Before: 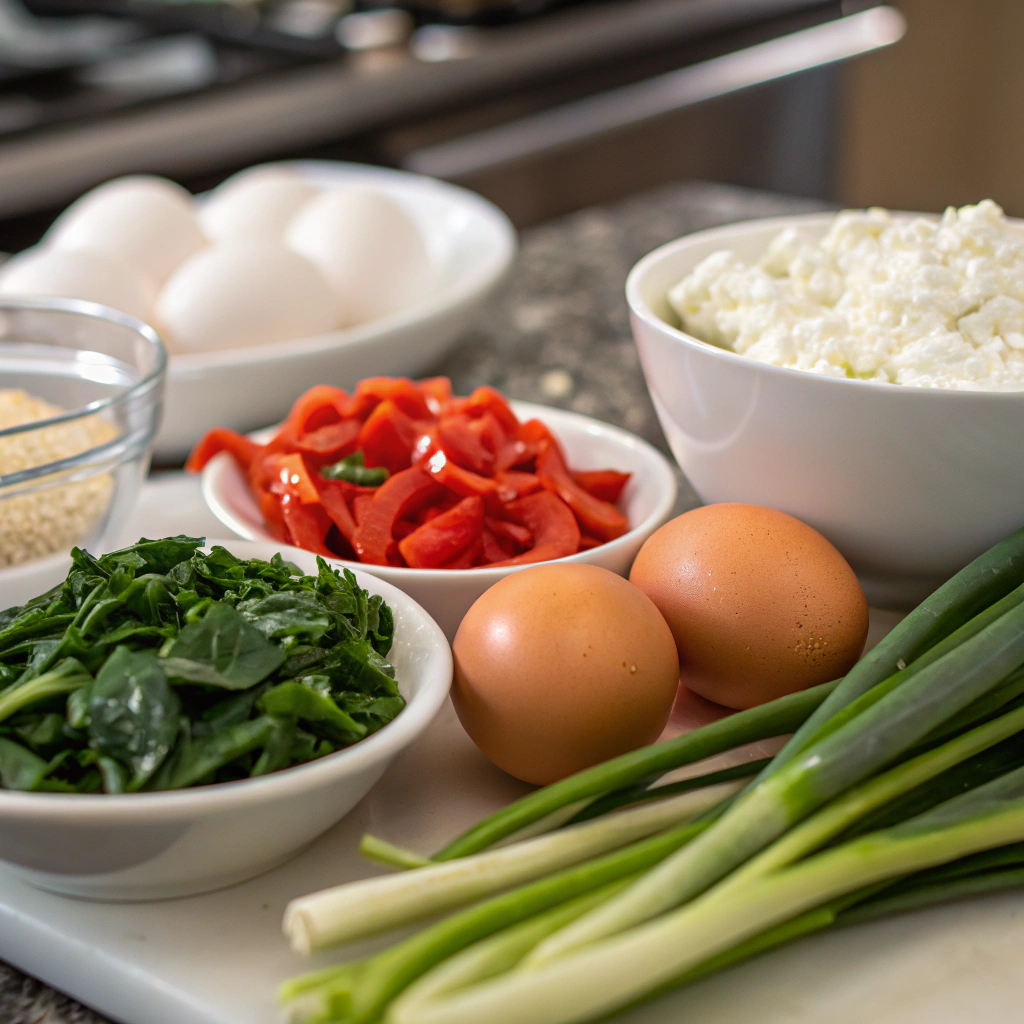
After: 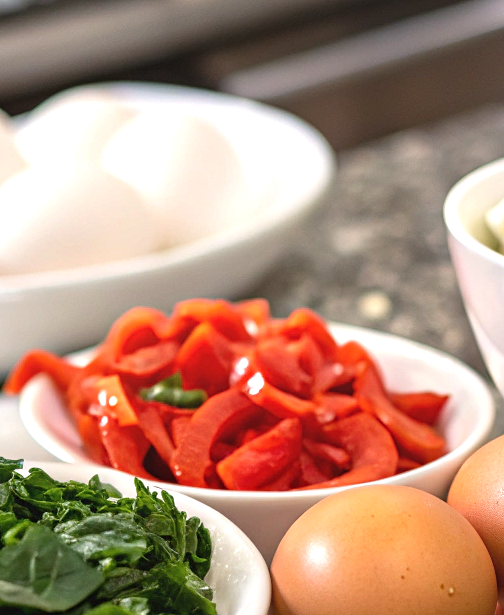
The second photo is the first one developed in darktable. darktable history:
crop: left 17.835%, top 7.675%, right 32.881%, bottom 32.213%
exposure: black level correction -0.002, exposure 0.54 EV, compensate highlight preservation false
base curve: curves: ch0 [(0, 0) (0.283, 0.295) (1, 1)], preserve colors none
contrast equalizer: y [[0.5, 0.5, 0.5, 0.512, 0.552, 0.62], [0.5 ×6], [0.5 ×4, 0.504, 0.553], [0 ×6], [0 ×6]]
